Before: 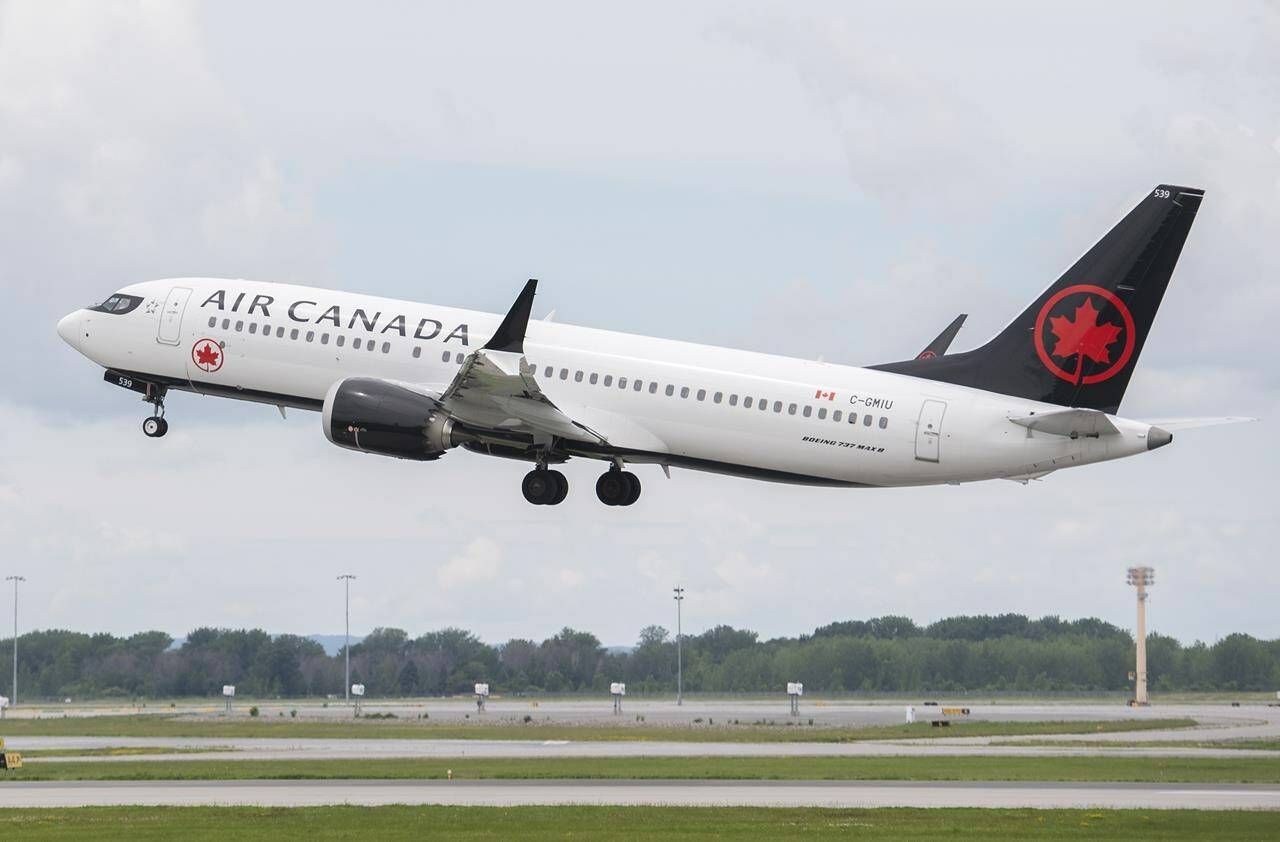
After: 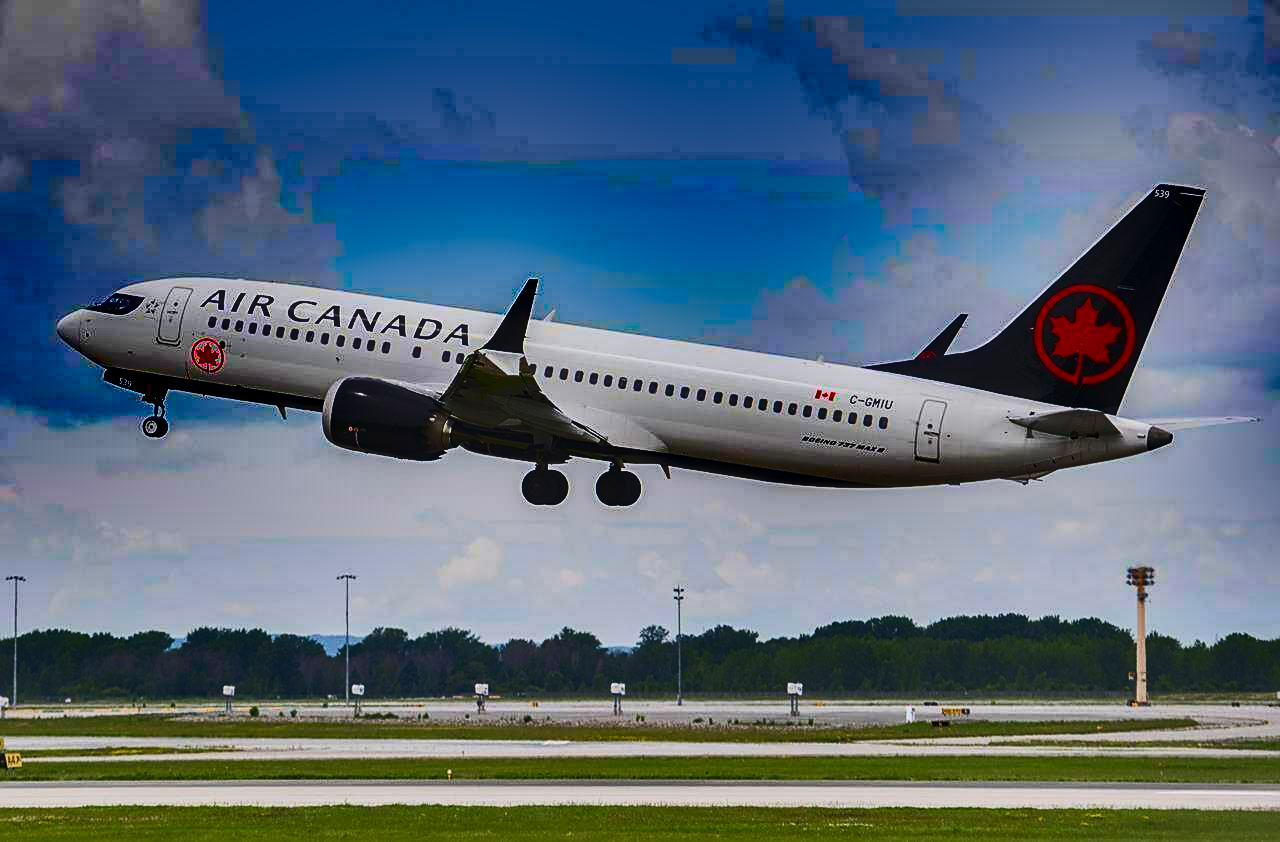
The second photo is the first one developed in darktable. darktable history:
base curve: curves: ch0 [(0, 0) (0.028, 0.03) (0.121, 0.232) (0.46, 0.748) (0.859, 0.968) (1, 1)]
shadows and highlights: radius 123.98, shadows 100, white point adjustment -3, highlights -100, highlights color adjustment 89.84%, soften with gaussian
sharpen: on, module defaults
local contrast: on, module defaults
